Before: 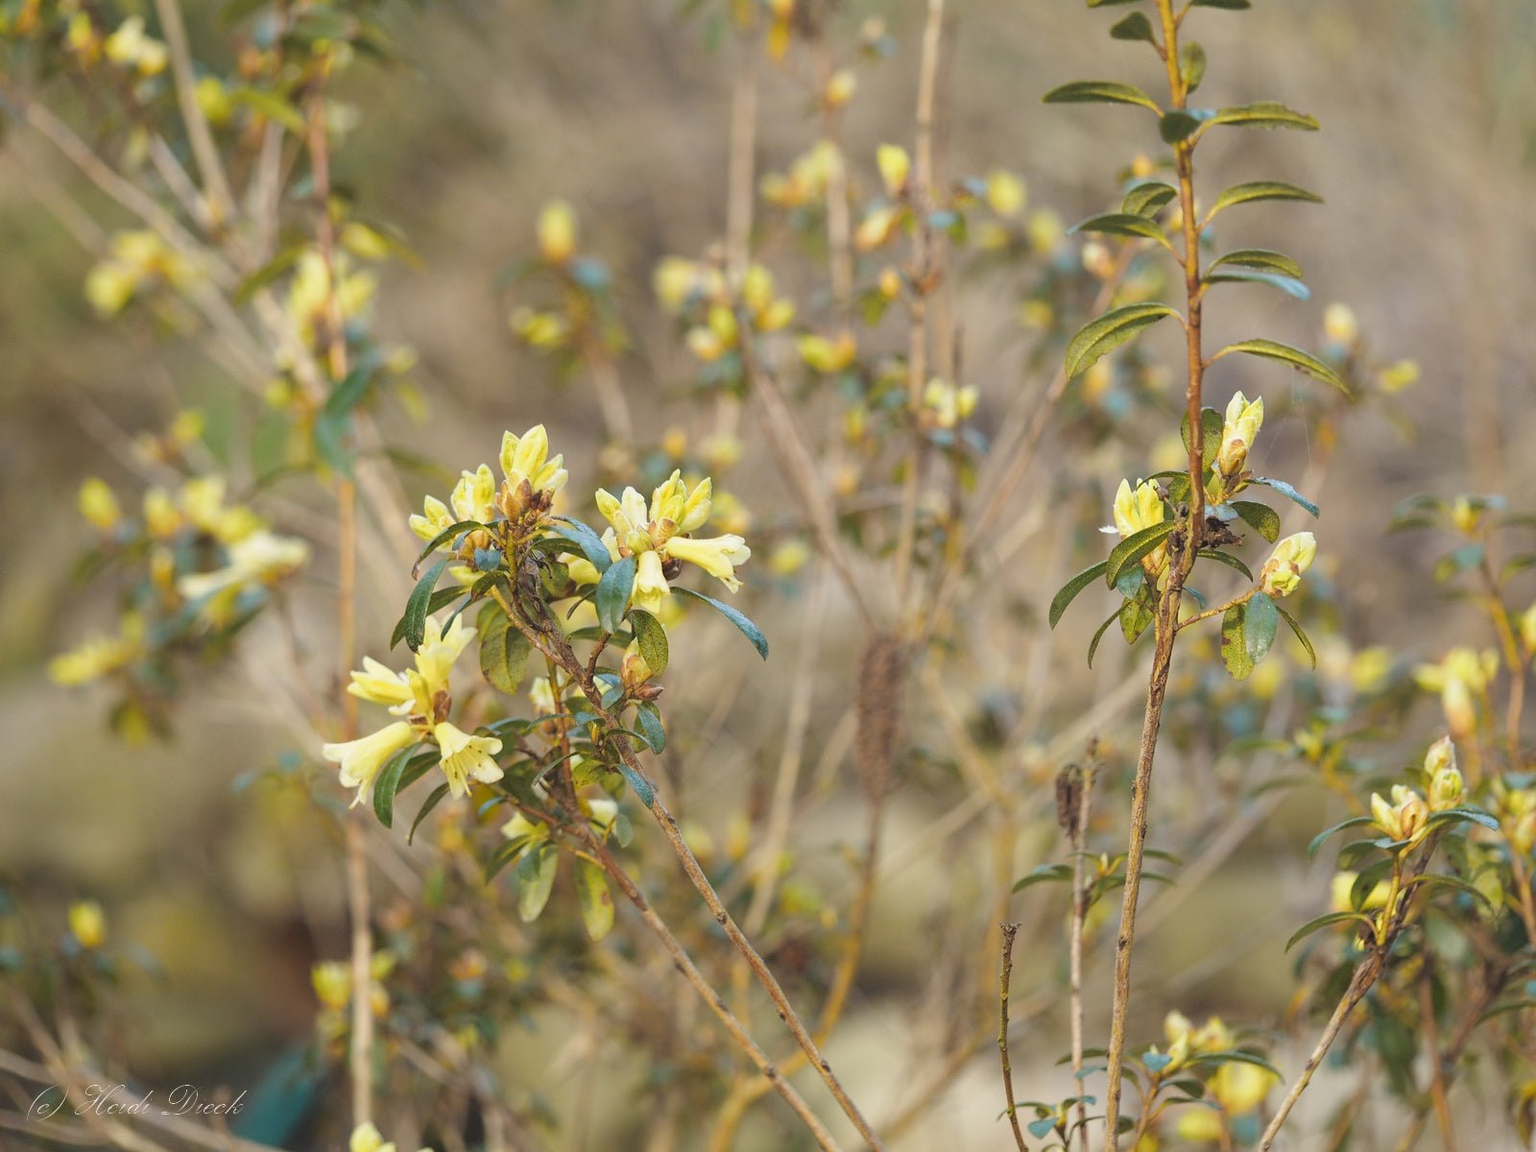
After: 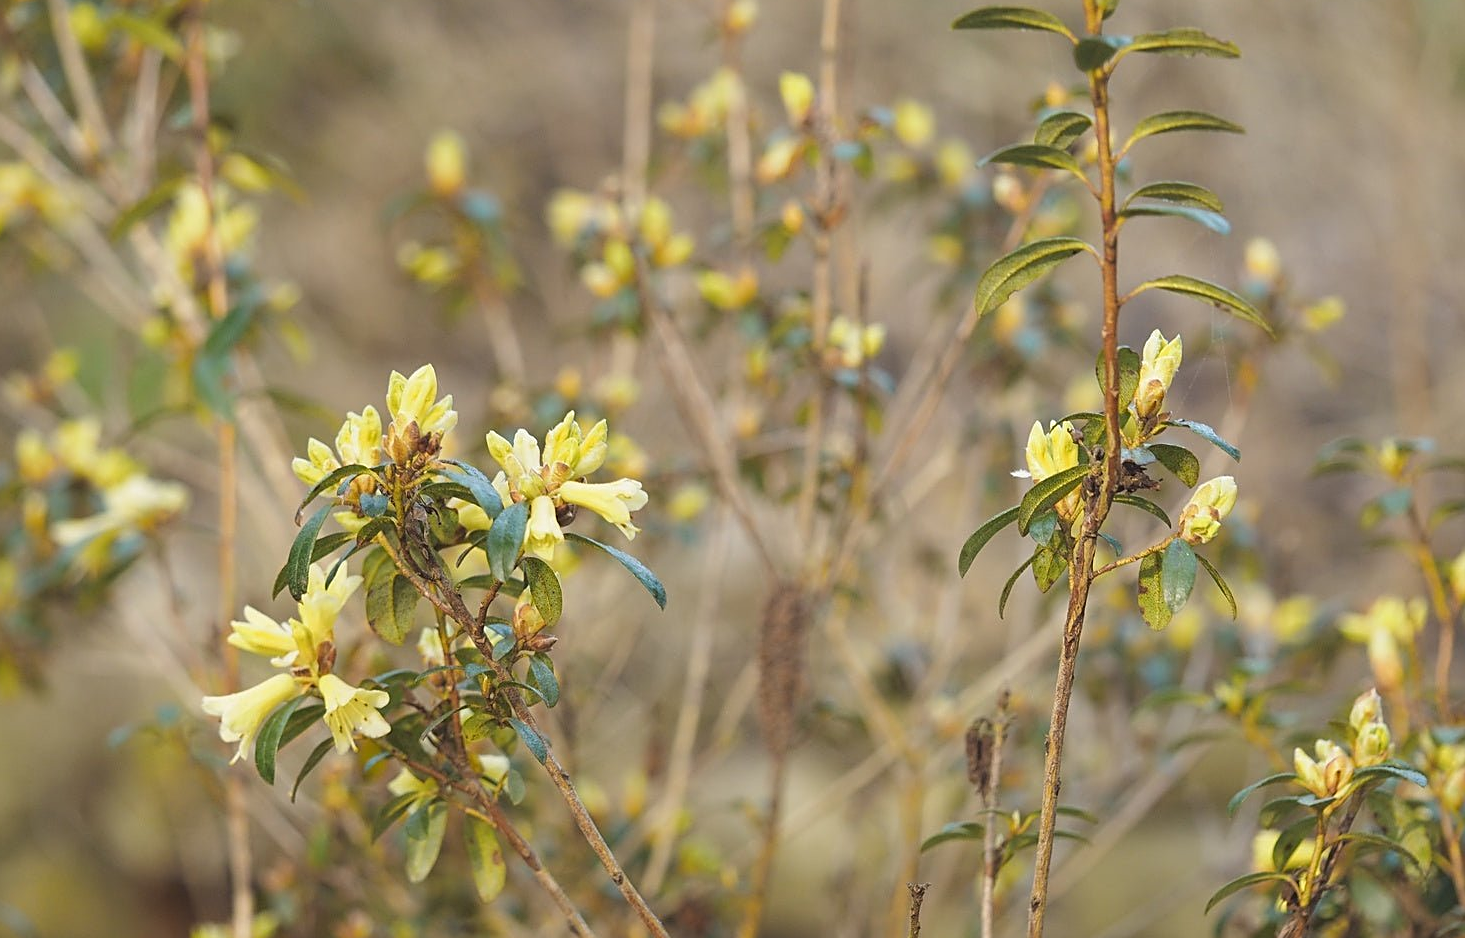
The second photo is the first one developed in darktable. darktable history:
crop: left 8.416%, top 6.538%, bottom 15.286%
sharpen: on, module defaults
